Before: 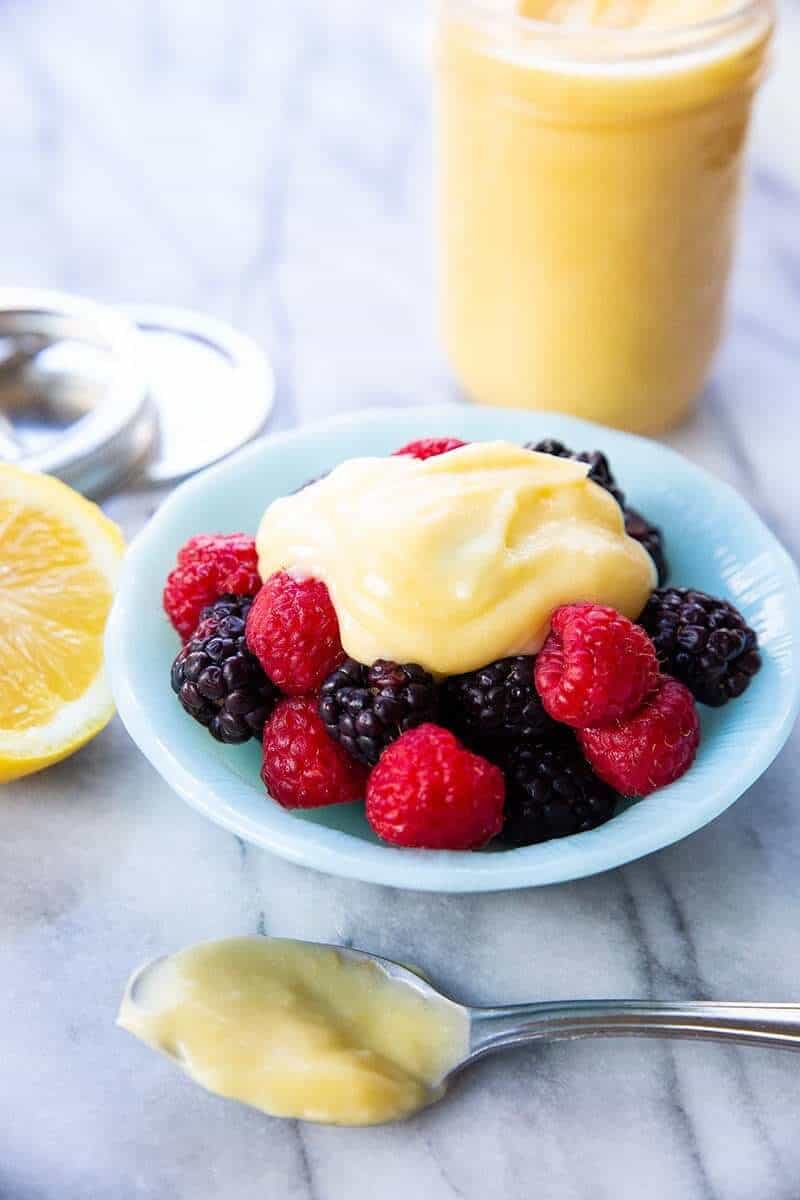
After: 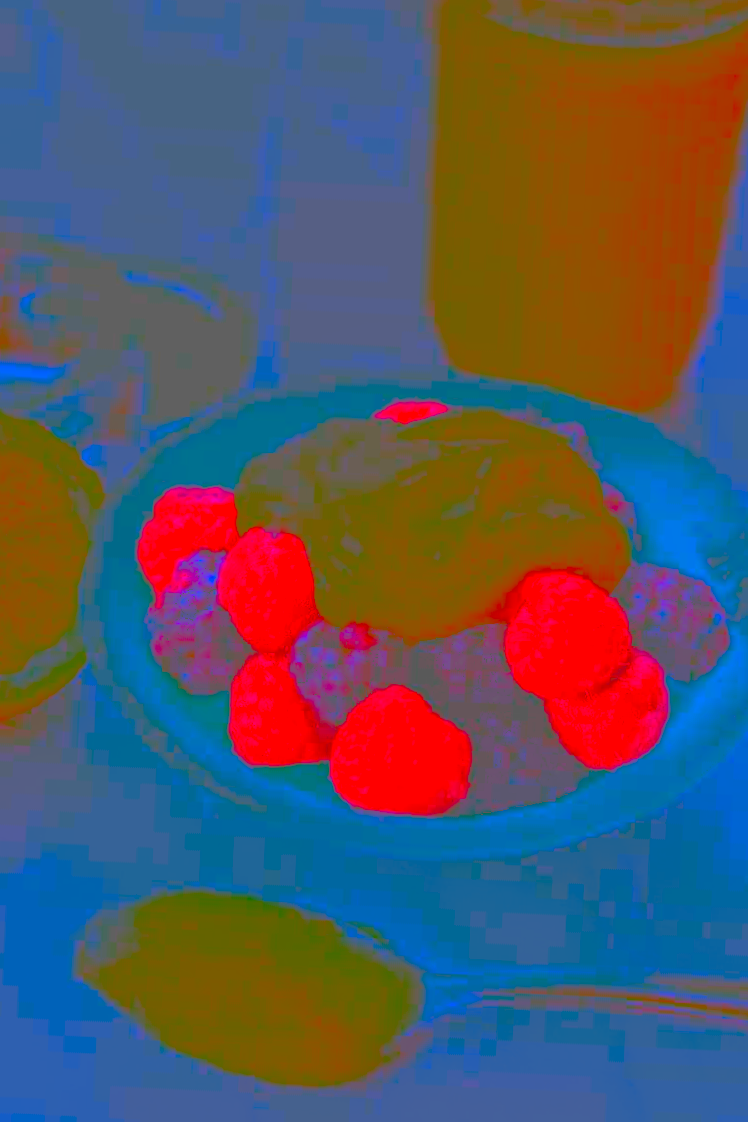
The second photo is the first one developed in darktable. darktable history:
local contrast: on, module defaults
exposure: exposure 1.001 EV, compensate highlight preservation false
crop and rotate: angle -2.69°
contrast brightness saturation: contrast -0.981, brightness -0.173, saturation 0.765
color balance rgb: perceptual saturation grading › global saturation 30.482%, perceptual brilliance grading › mid-tones 10.324%, perceptual brilliance grading › shadows 15.724%, global vibrance 40.081%
